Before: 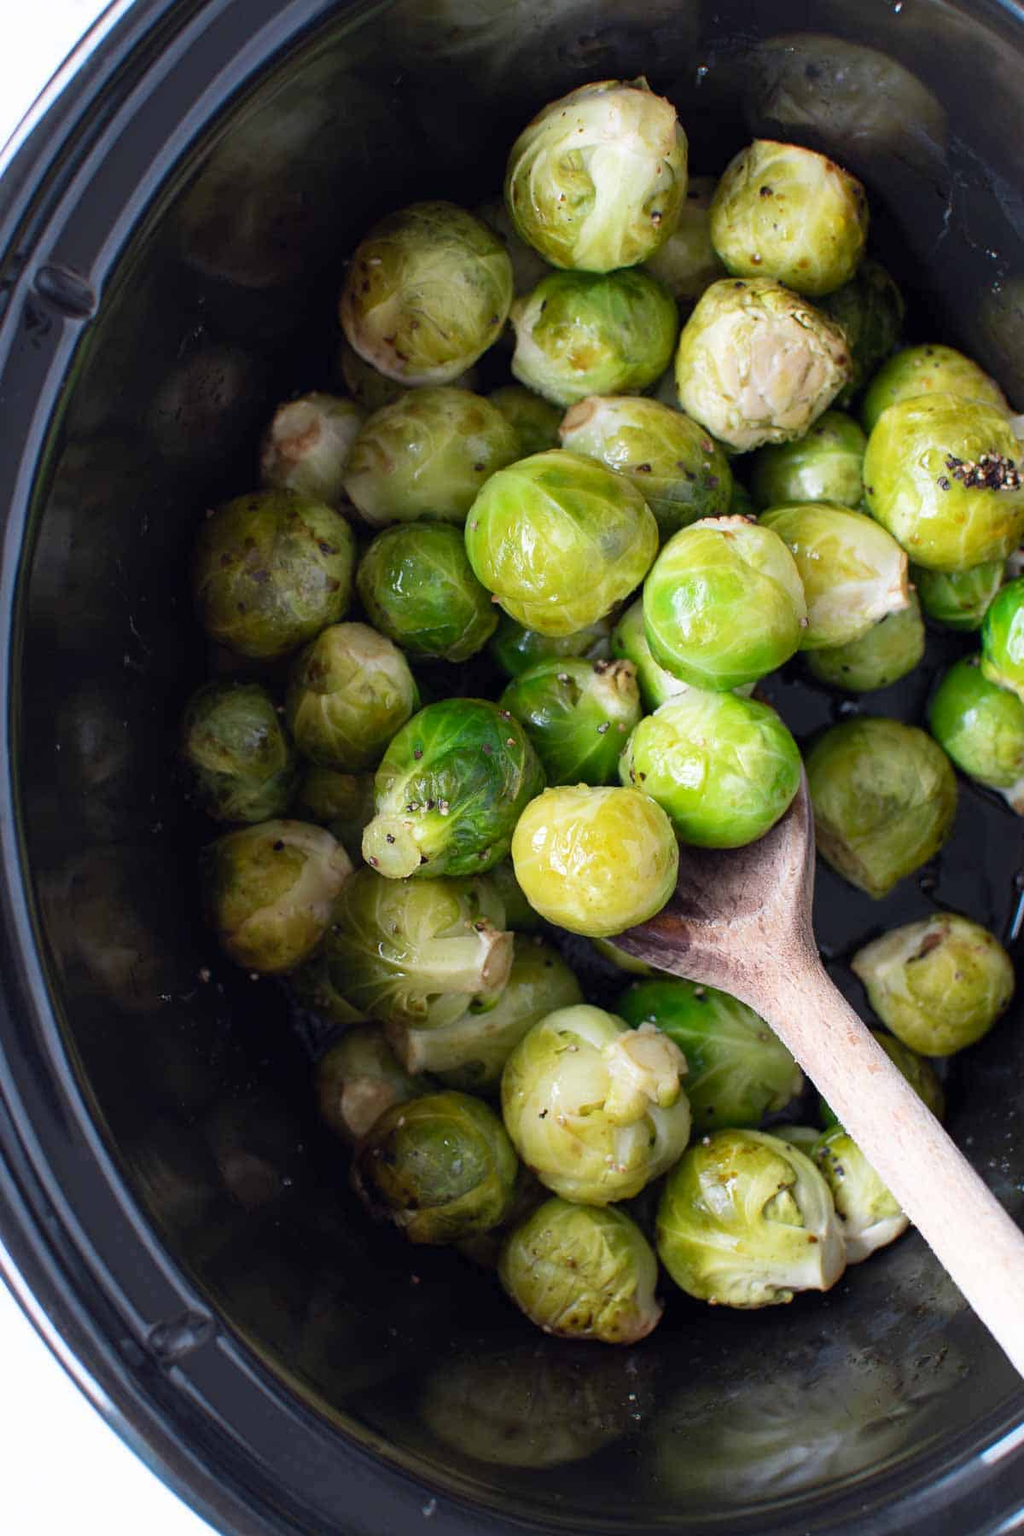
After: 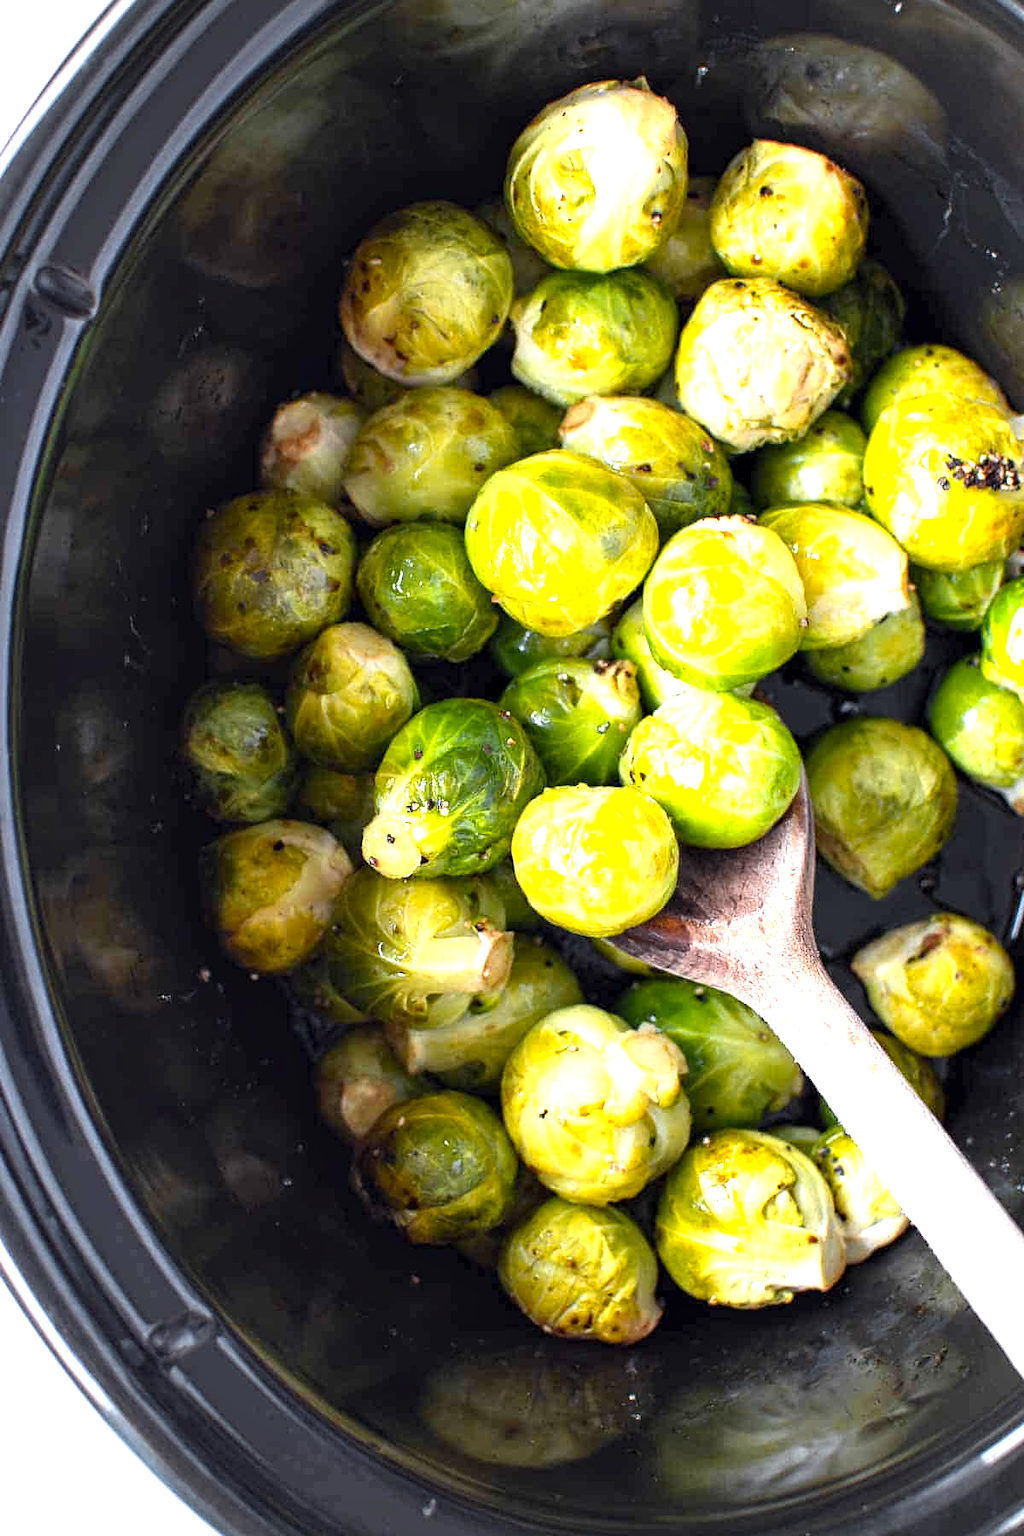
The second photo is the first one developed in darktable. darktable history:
contrast equalizer: octaves 7, y [[0.509, 0.514, 0.523, 0.542, 0.578, 0.603], [0.5 ×6], [0.509, 0.514, 0.523, 0.542, 0.578, 0.603], [0.001, 0.002, 0.003, 0.005, 0.01, 0.013], [0.001, 0.002, 0.003, 0.005, 0.01, 0.013]]
exposure: black level correction 0, exposure 0.877 EV, compensate exposure bias true, compensate highlight preservation false
color zones: curves: ch0 [(0, 0.511) (0.143, 0.531) (0.286, 0.56) (0.429, 0.5) (0.571, 0.5) (0.714, 0.5) (0.857, 0.5) (1, 0.5)]; ch1 [(0, 0.525) (0.143, 0.705) (0.286, 0.715) (0.429, 0.35) (0.571, 0.35) (0.714, 0.35) (0.857, 0.4) (1, 0.4)]; ch2 [(0, 0.572) (0.143, 0.512) (0.286, 0.473) (0.429, 0.45) (0.571, 0.5) (0.714, 0.5) (0.857, 0.518) (1, 0.518)]
vignetting: fall-off radius 60.92%
